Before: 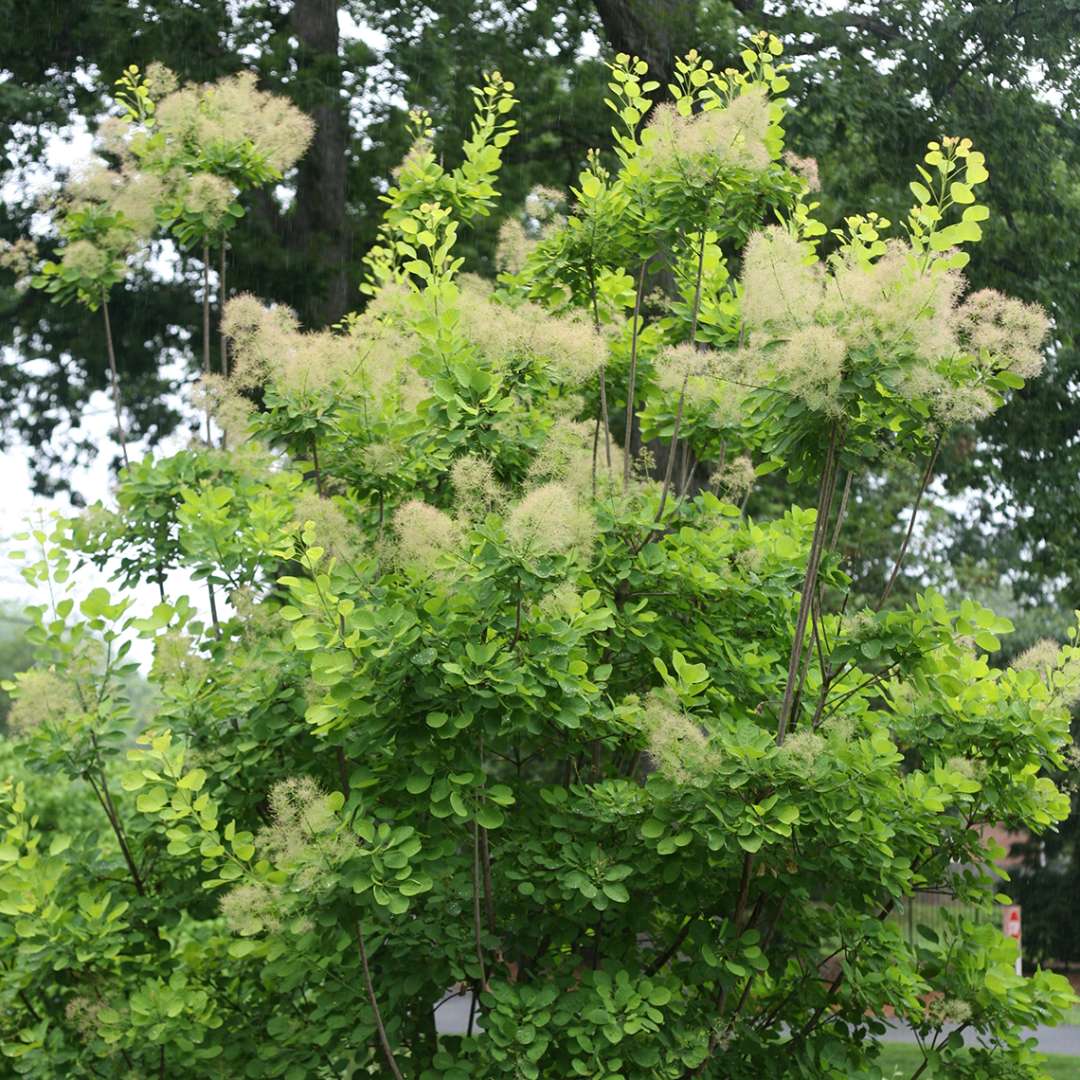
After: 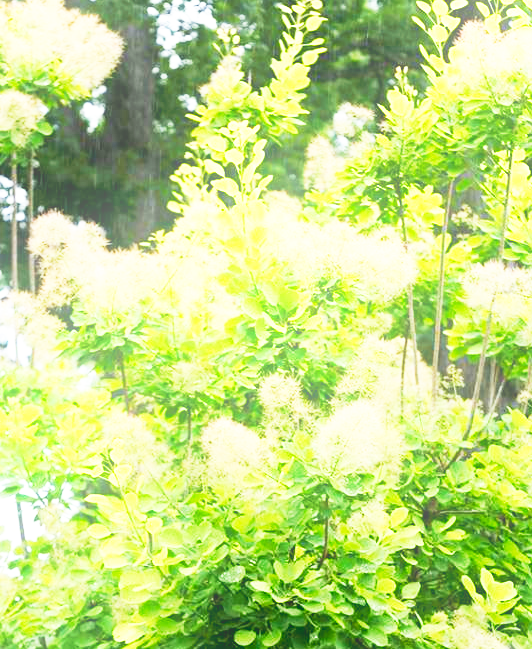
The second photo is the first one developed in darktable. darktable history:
base curve: curves: ch0 [(0, 0) (0.007, 0.004) (0.027, 0.03) (0.046, 0.07) (0.207, 0.54) (0.442, 0.872) (0.673, 0.972) (1, 1)], preserve colors none
tone curve: curves: ch0 [(0, 0) (0.003, 0.032) (0.011, 0.033) (0.025, 0.036) (0.044, 0.046) (0.069, 0.069) (0.1, 0.108) (0.136, 0.157) (0.177, 0.208) (0.224, 0.256) (0.277, 0.313) (0.335, 0.379) (0.399, 0.444) (0.468, 0.514) (0.543, 0.595) (0.623, 0.687) (0.709, 0.772) (0.801, 0.854) (0.898, 0.933) (1, 1)], preserve colors none
crop: left 17.835%, top 7.675%, right 32.881%, bottom 32.213%
bloom: size 15%, threshold 97%, strength 7%
